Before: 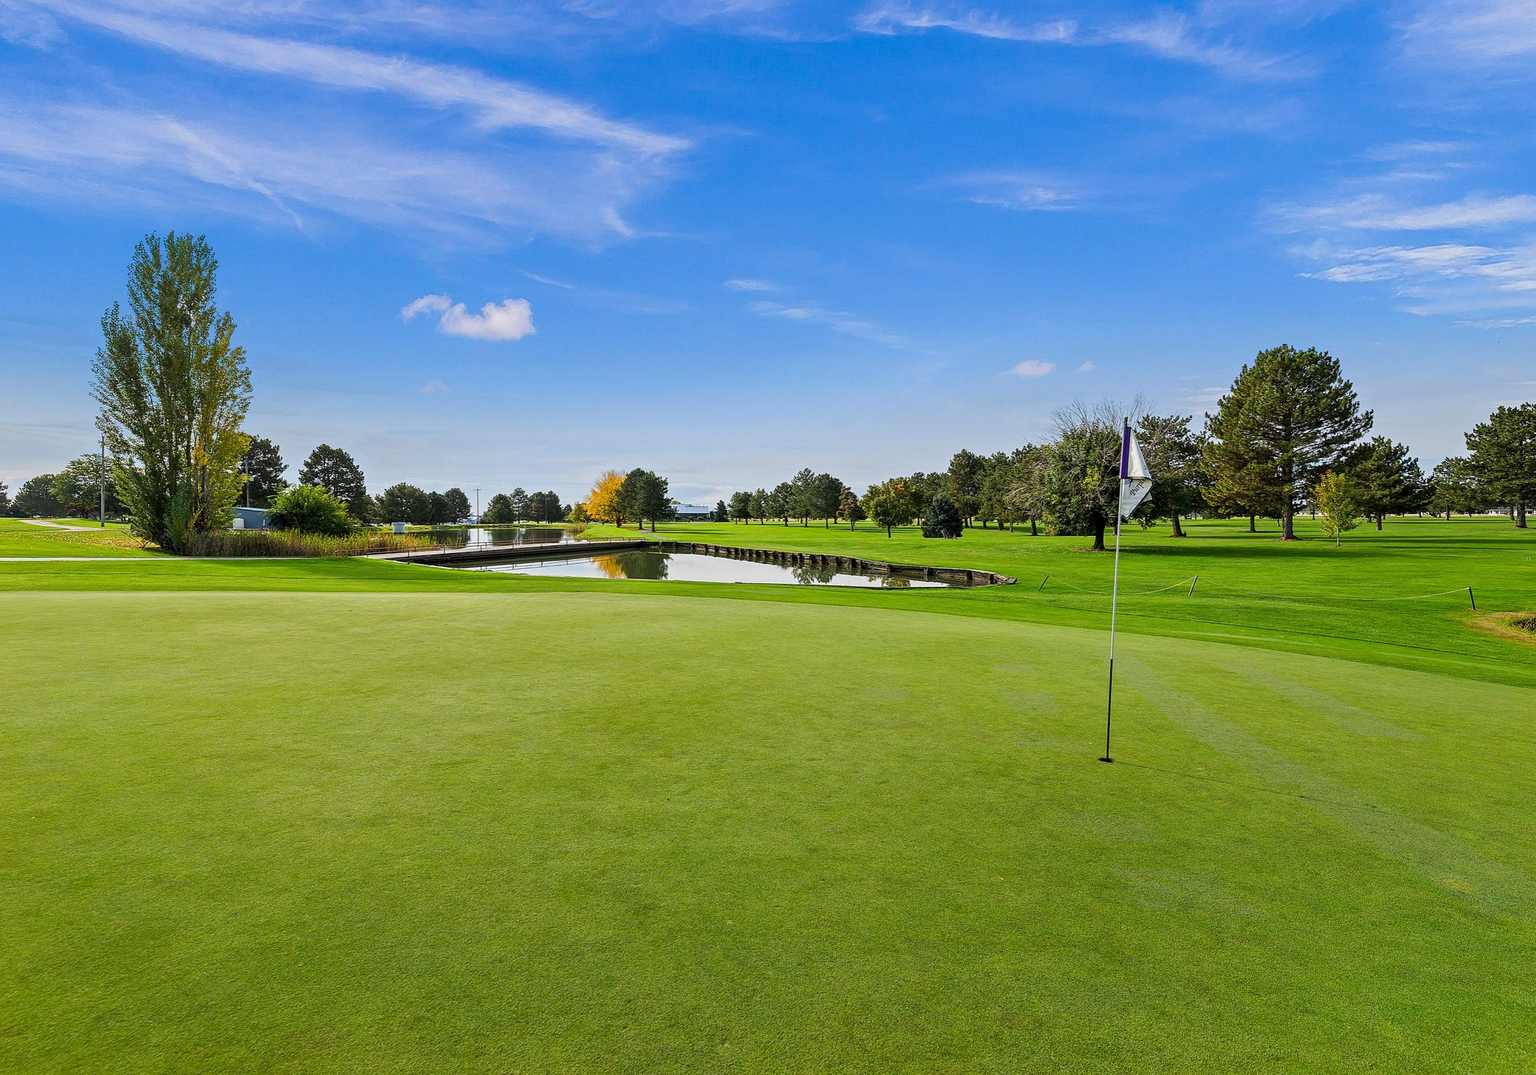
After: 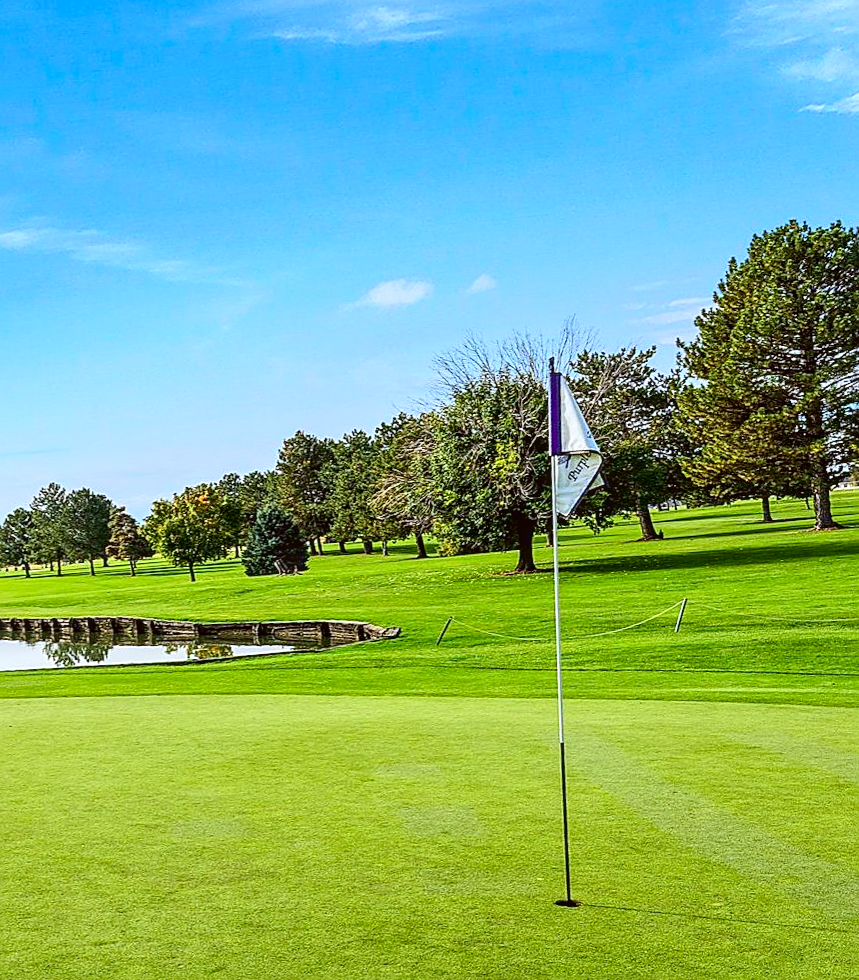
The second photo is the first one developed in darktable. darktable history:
exposure: black level correction 0.001, exposure 0.5 EV, compensate exposure bias true, compensate highlight preservation false
sharpen: on, module defaults
local contrast: on, module defaults
color correction: highlights a* -3.28, highlights b* -6.24, shadows a* 3.1, shadows b* 5.19
crop and rotate: left 49.936%, top 10.094%, right 13.136%, bottom 24.256%
tone curve: curves: ch0 [(0, 0.011) (0.139, 0.106) (0.295, 0.271) (0.499, 0.523) (0.739, 0.782) (0.857, 0.879) (1, 0.967)]; ch1 [(0, 0) (0.272, 0.249) (0.388, 0.385) (0.469, 0.456) (0.495, 0.497) (0.524, 0.518) (0.602, 0.623) (0.725, 0.779) (1, 1)]; ch2 [(0, 0) (0.125, 0.089) (0.353, 0.329) (0.443, 0.408) (0.502, 0.499) (0.548, 0.549) (0.608, 0.635) (1, 1)], color space Lab, independent channels, preserve colors none
rotate and perspective: rotation -5°, crop left 0.05, crop right 0.952, crop top 0.11, crop bottom 0.89
